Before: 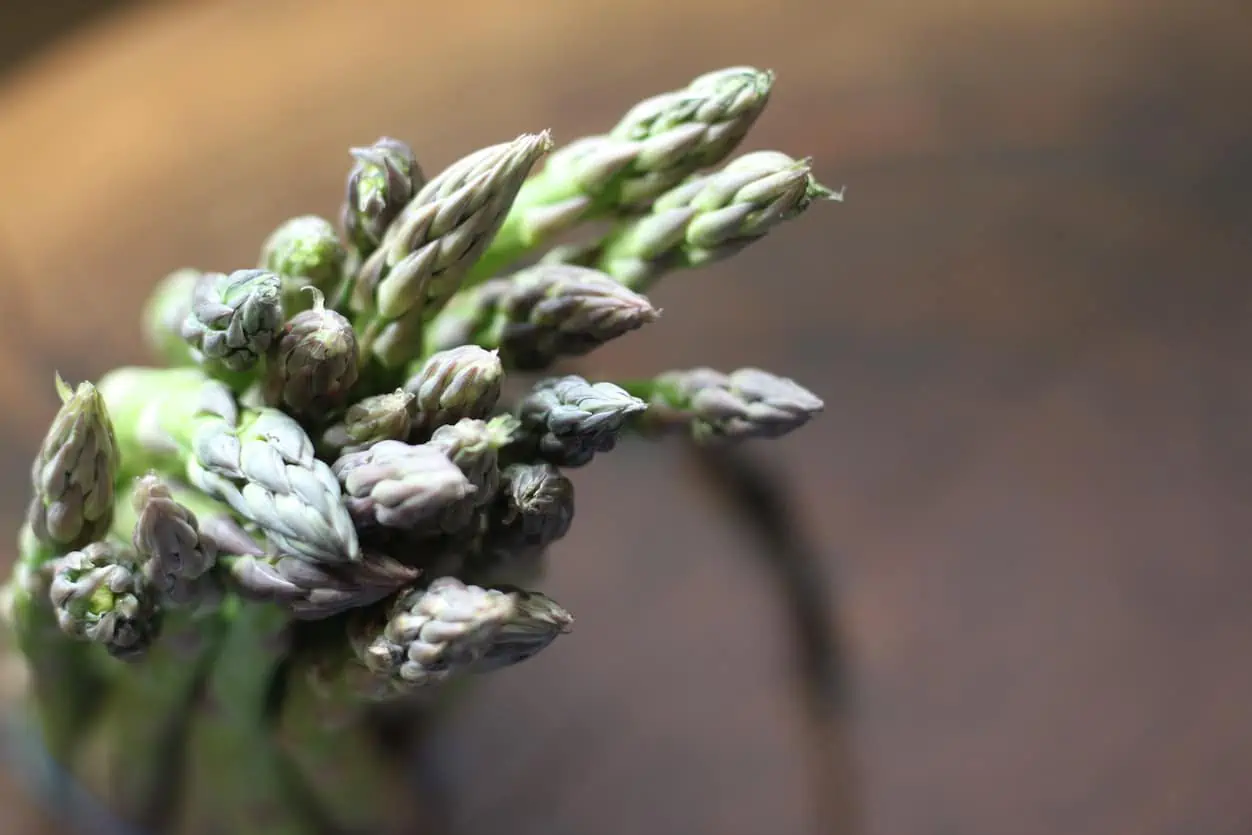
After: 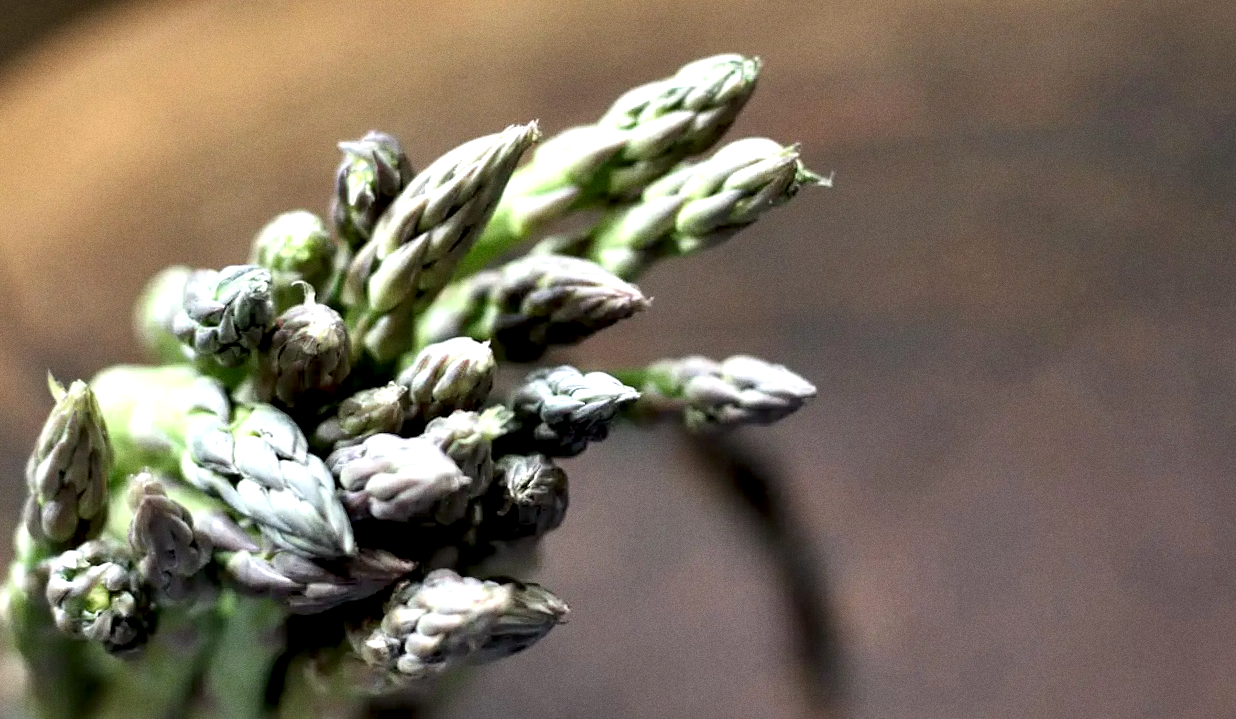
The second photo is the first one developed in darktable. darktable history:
exposure: black level correction 0.004, exposure 0.014 EV, compensate highlight preservation false
shadows and highlights: shadows 49, highlights -41, soften with gaussian
rotate and perspective: rotation -1°, crop left 0.011, crop right 0.989, crop top 0.025, crop bottom 0.975
contrast equalizer: y [[0.601, 0.6, 0.598, 0.598, 0.6, 0.601], [0.5 ×6], [0.5 ×6], [0 ×6], [0 ×6]]
crop and rotate: top 0%, bottom 11.49%
grain: coarseness 0.09 ISO
